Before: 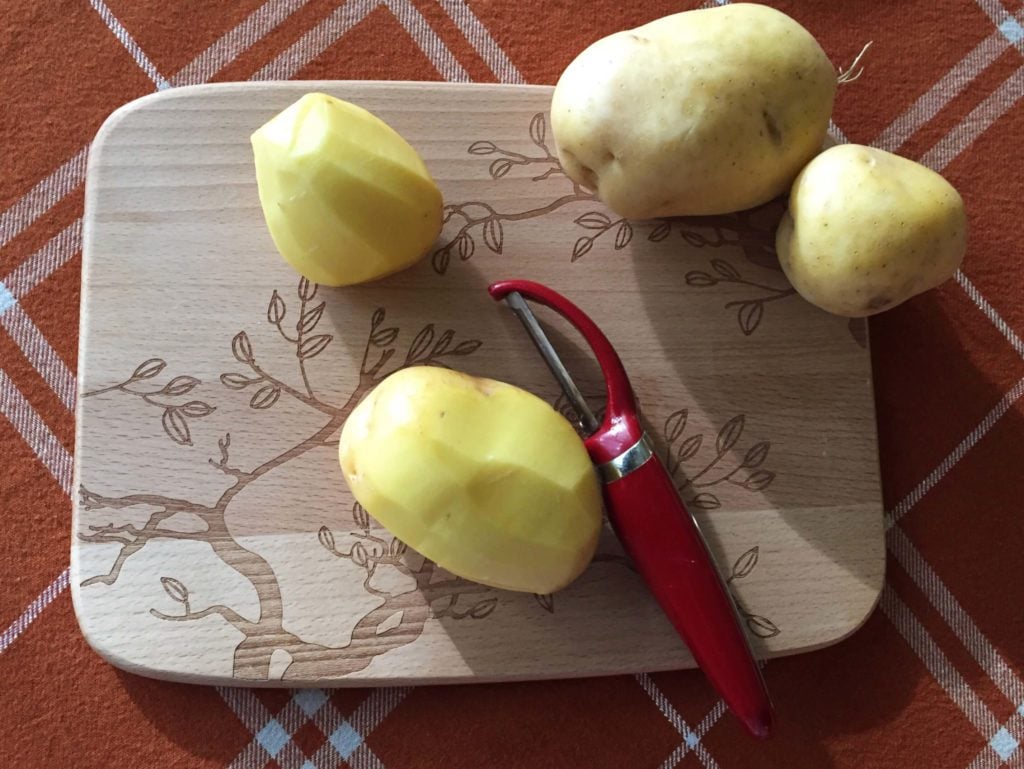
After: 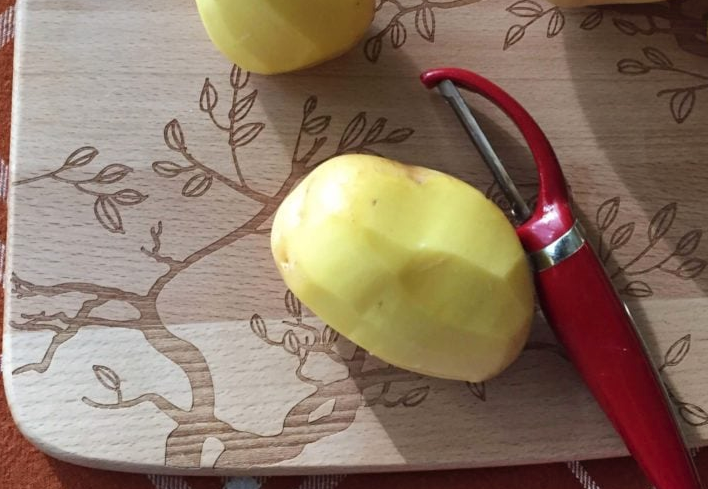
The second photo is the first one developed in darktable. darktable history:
crop: left 6.695%, top 27.675%, right 24.116%, bottom 8.733%
shadows and highlights: soften with gaussian
